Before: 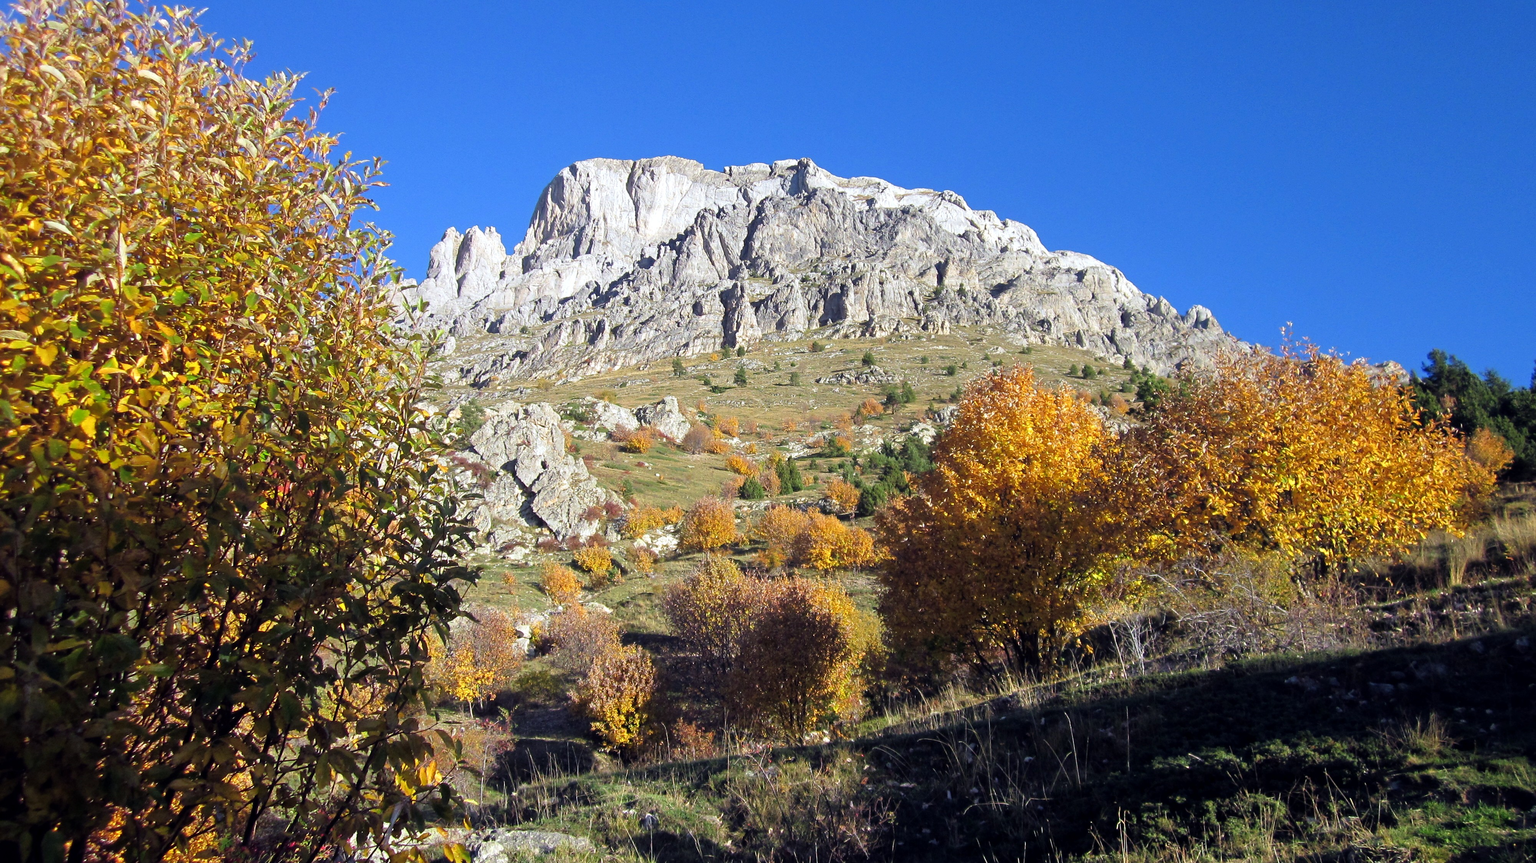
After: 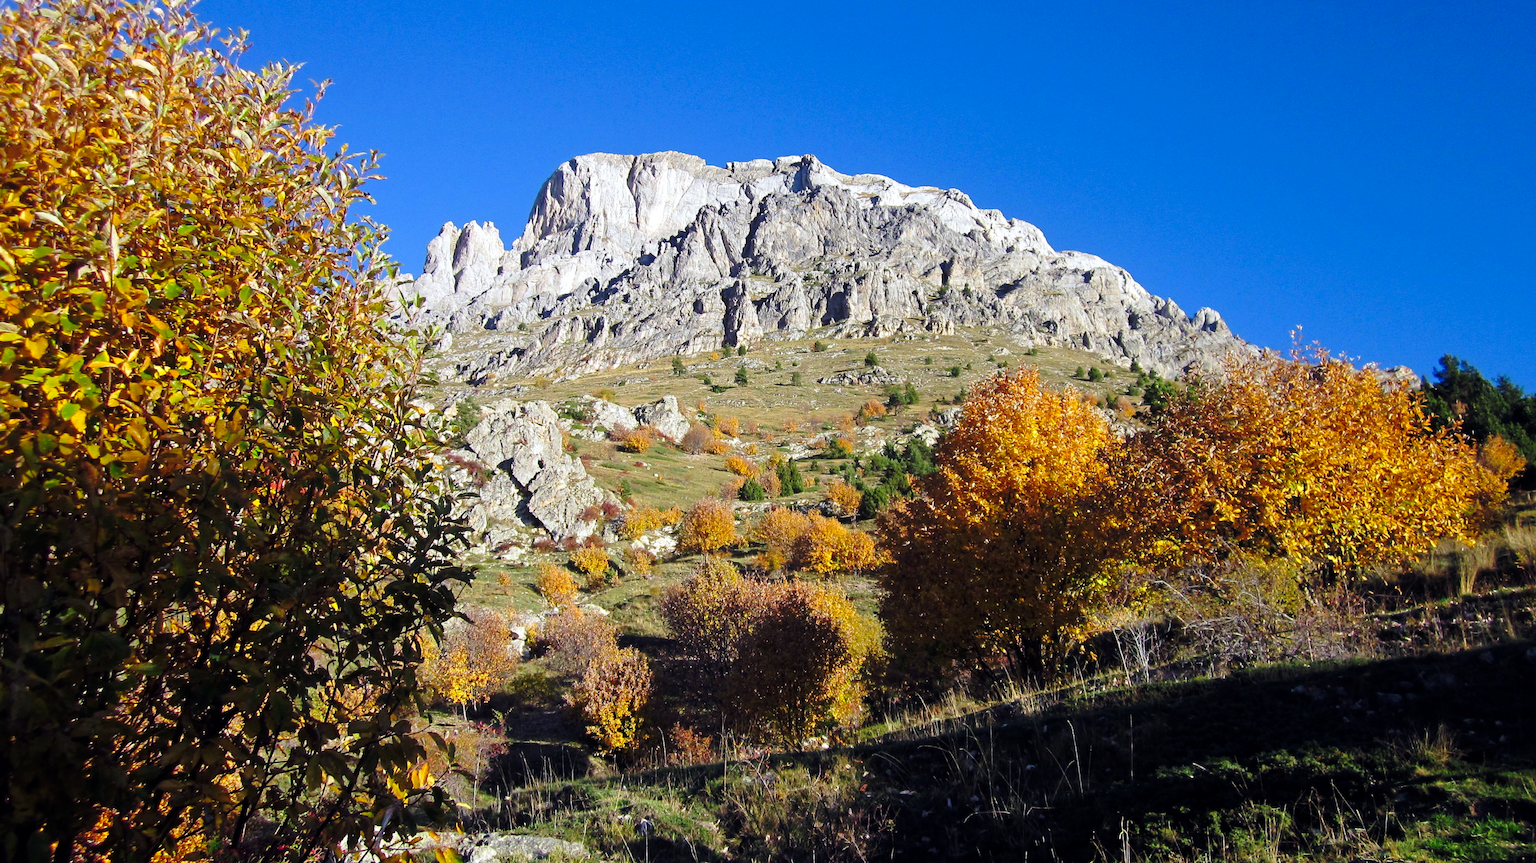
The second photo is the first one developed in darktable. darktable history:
crop and rotate: angle -0.5°
base curve: curves: ch0 [(0, 0) (0.073, 0.04) (0.157, 0.139) (0.492, 0.492) (0.758, 0.758) (1, 1)], preserve colors none
white balance: emerald 1
